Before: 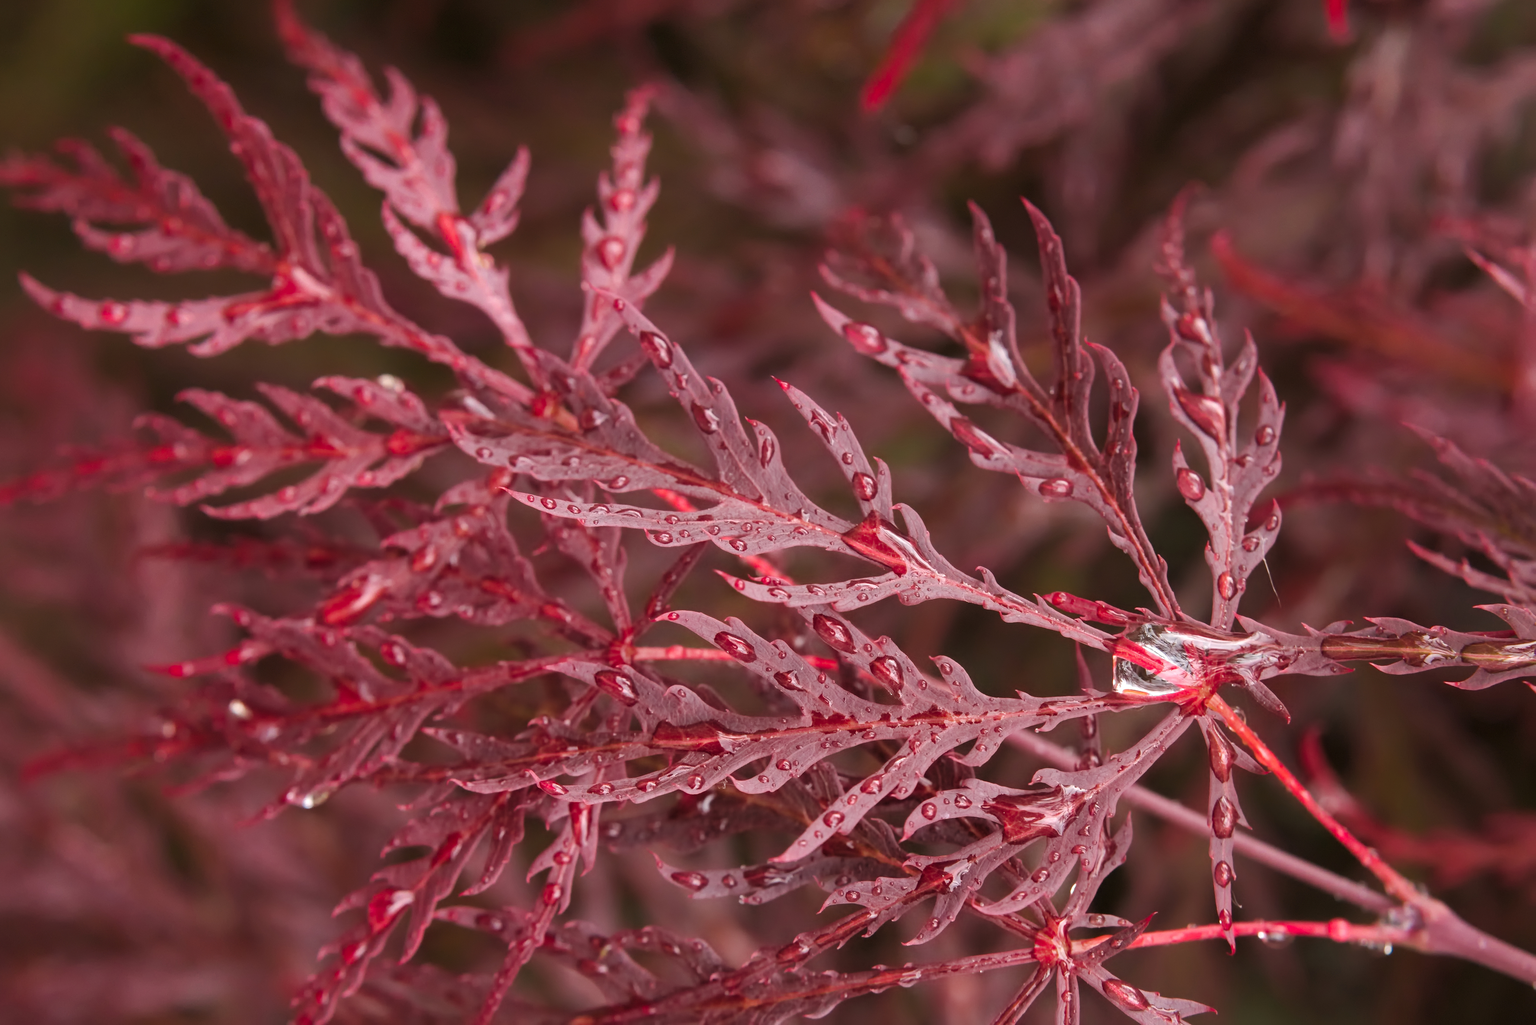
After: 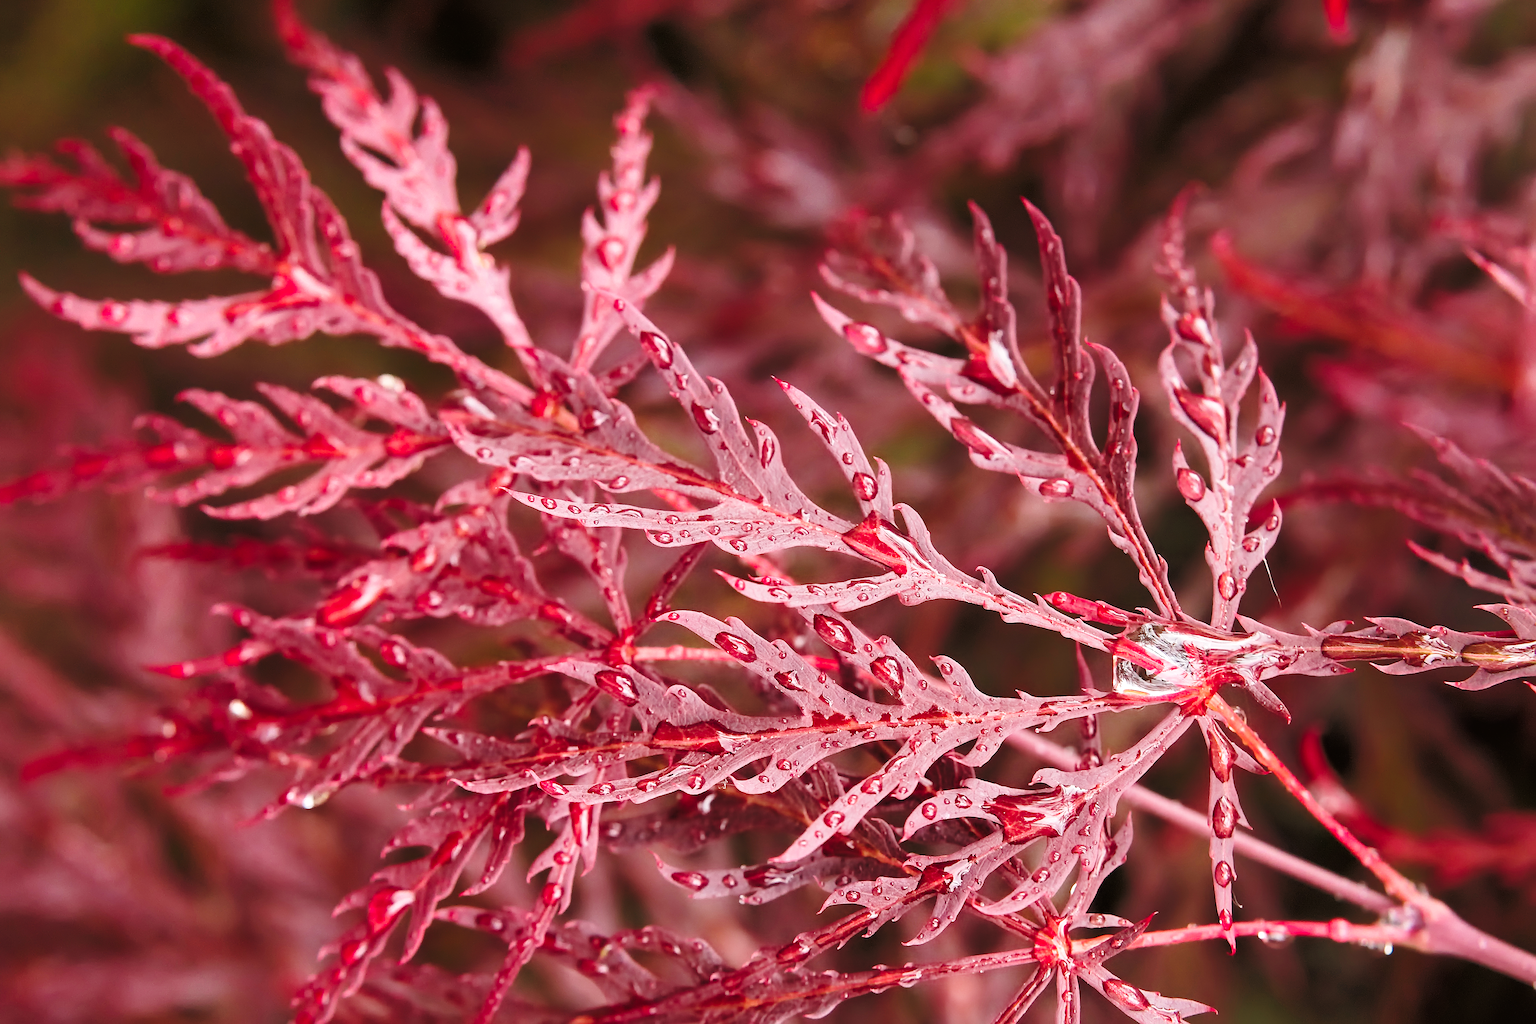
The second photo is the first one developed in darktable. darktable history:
sharpen: radius 1.402, amount 1.263, threshold 0.691
levels: mode automatic, white 99.93%, levels [0, 0.435, 0.917]
base curve: curves: ch0 [(0, 0) (0.028, 0.03) (0.121, 0.232) (0.46, 0.748) (0.859, 0.968) (1, 1)], preserve colors none
tone equalizer: -8 EV -1.86 EV, -7 EV -1.13 EV, -6 EV -1.66 EV
